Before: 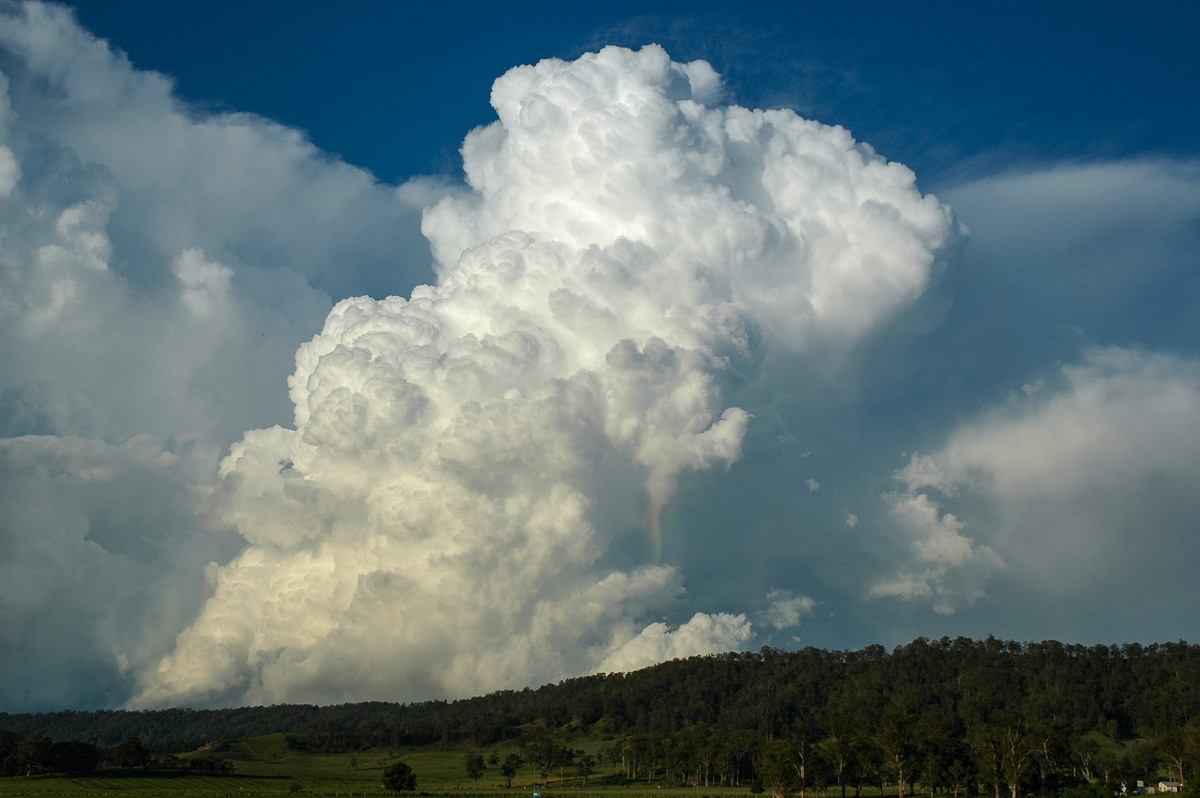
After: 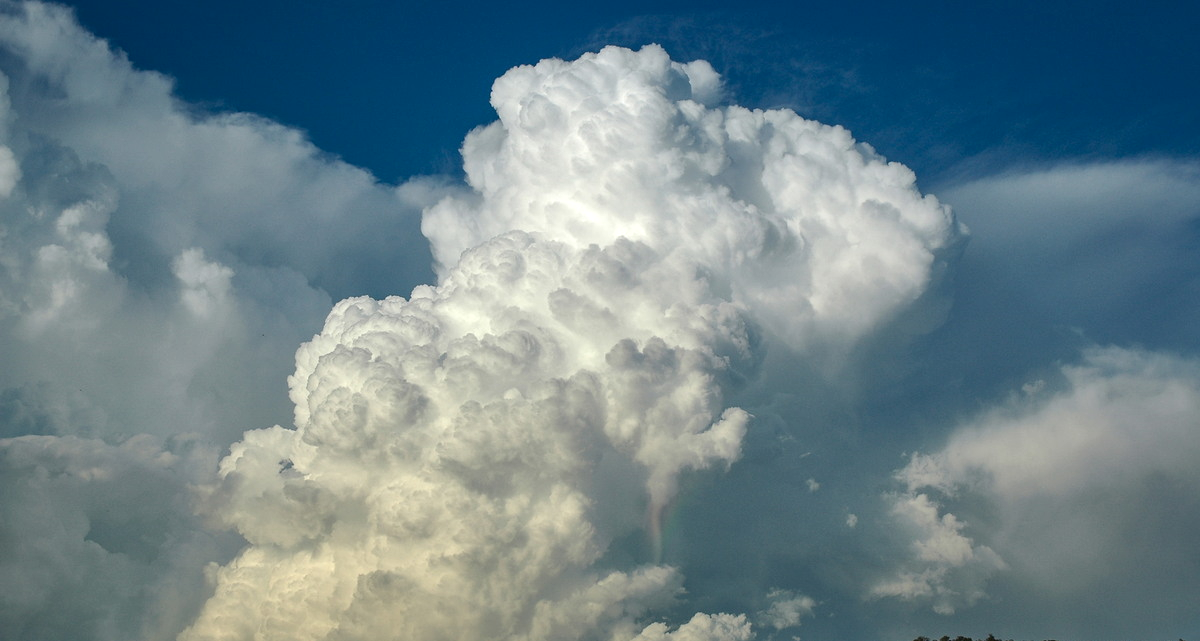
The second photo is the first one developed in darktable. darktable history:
crop: bottom 19.602%
local contrast: mode bilateral grid, contrast 21, coarseness 50, detail 130%, midtone range 0.2
